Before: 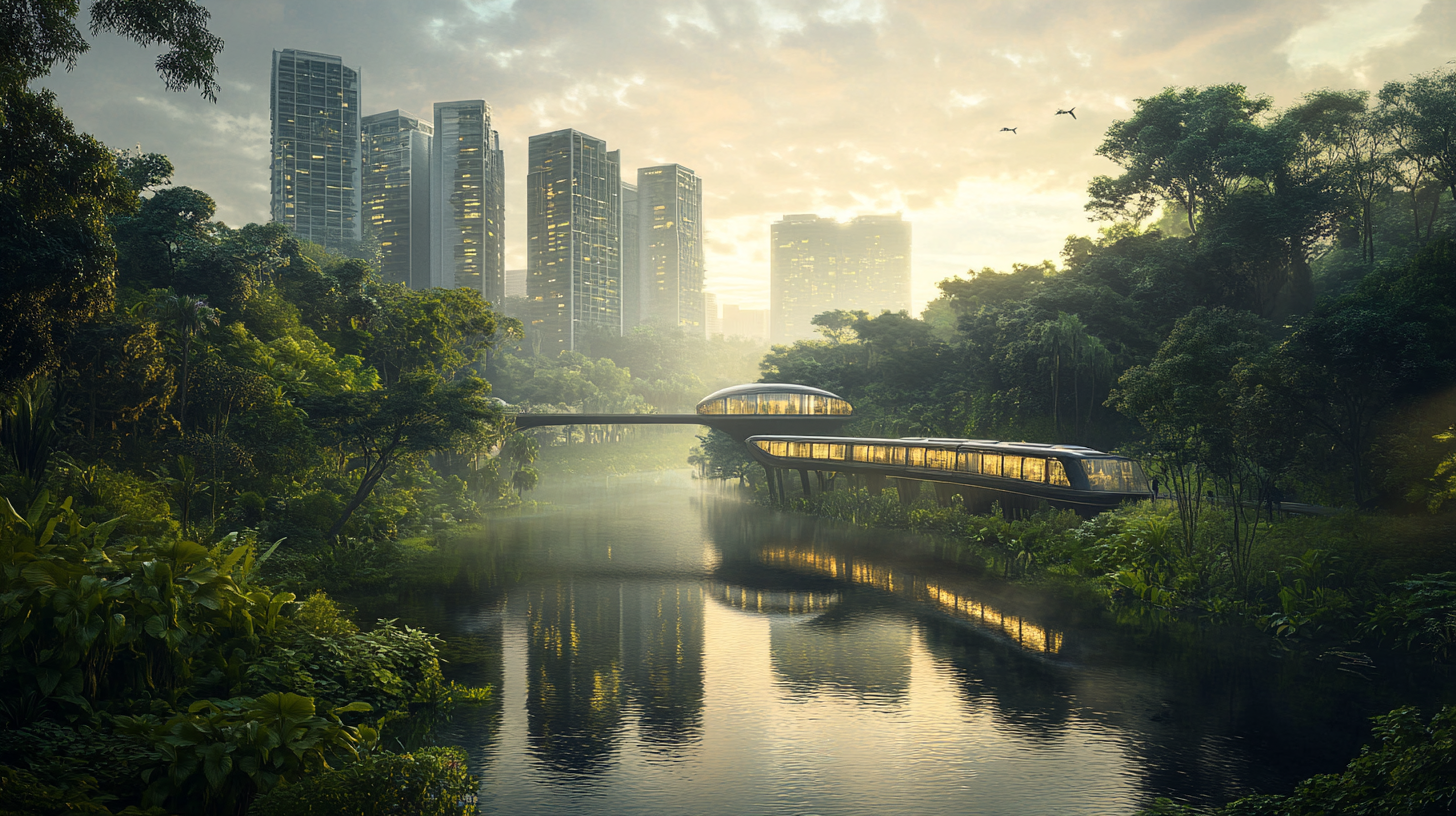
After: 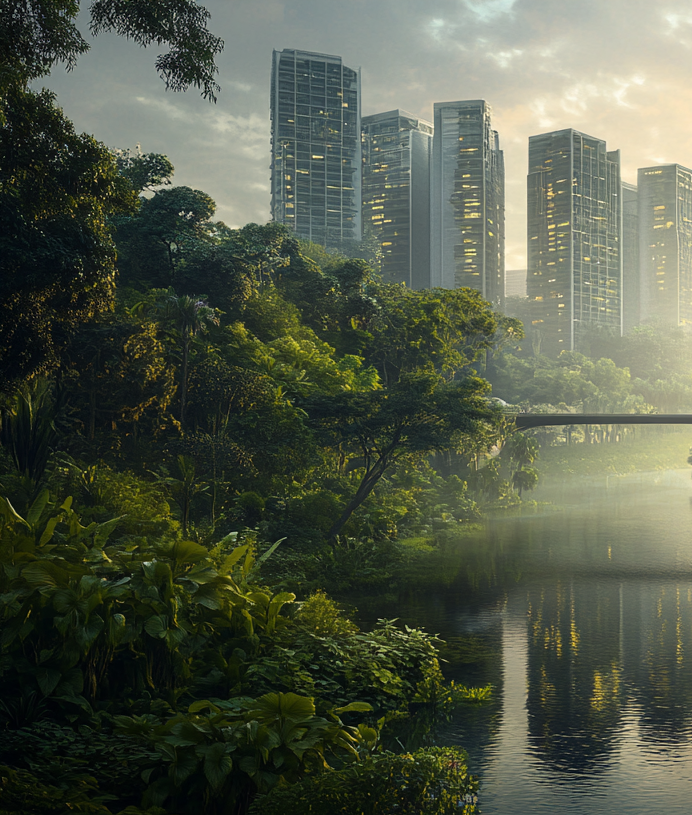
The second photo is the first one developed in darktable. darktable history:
crop and rotate: left 0.011%, top 0%, right 52.458%
